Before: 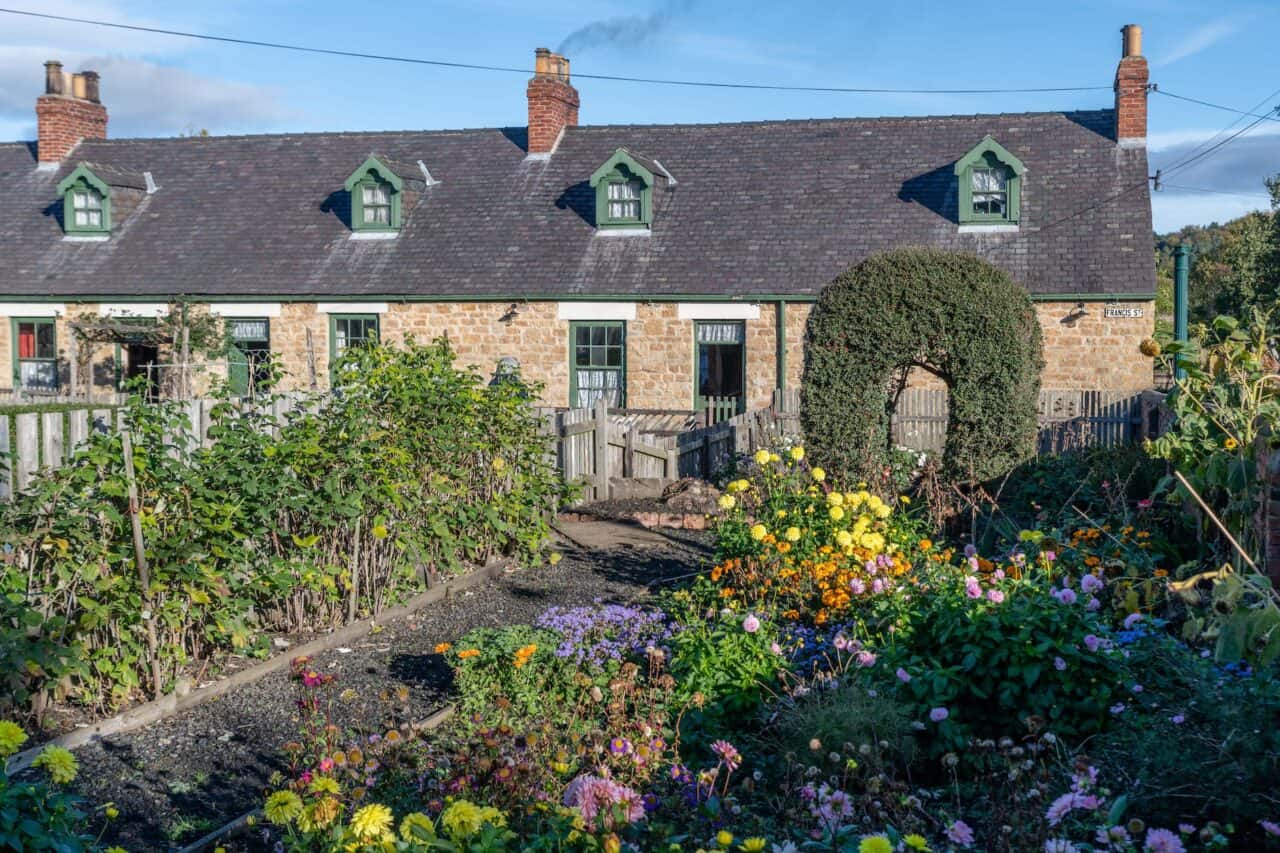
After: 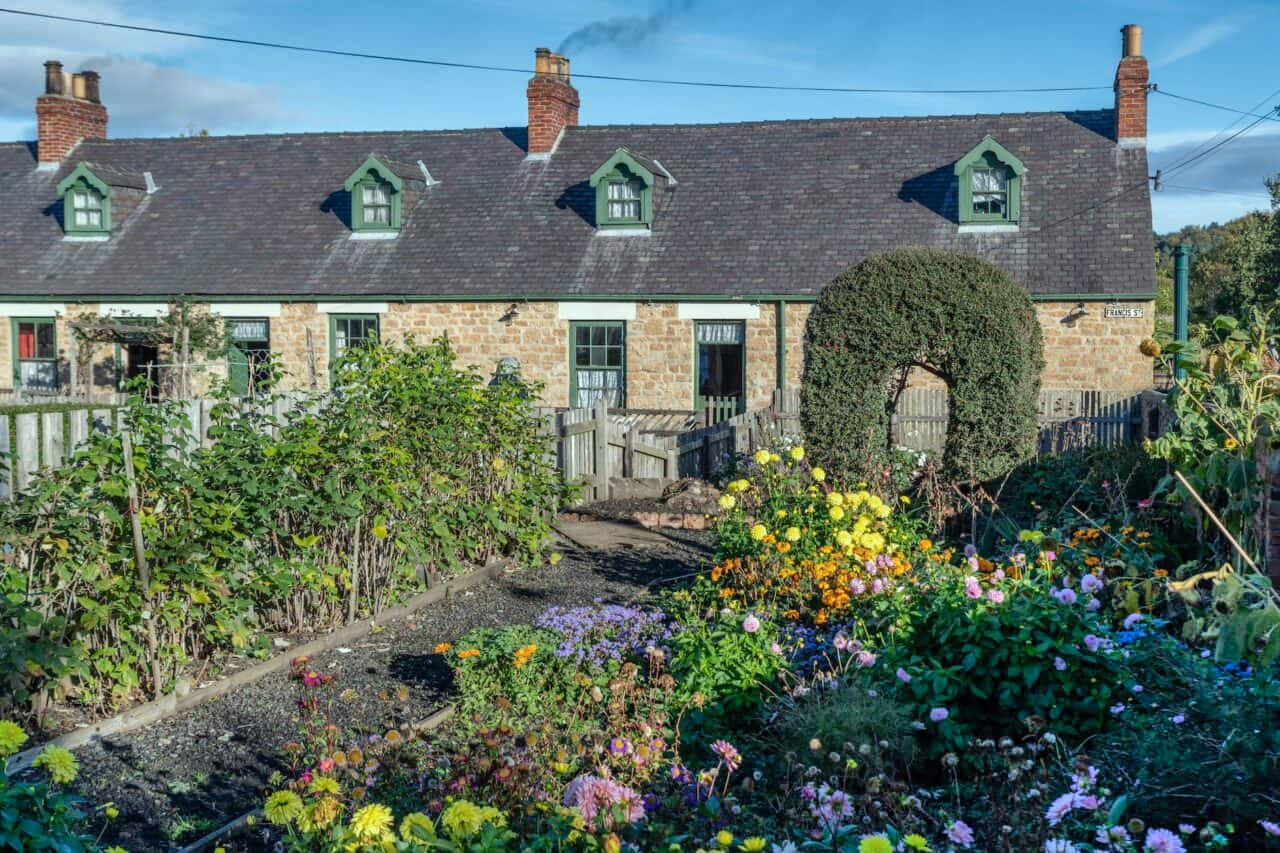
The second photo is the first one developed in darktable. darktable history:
shadows and highlights: radius 103.17, shadows 50.8, highlights -65.19, soften with gaussian
color correction: highlights a* -6.51, highlights b* 0.462
